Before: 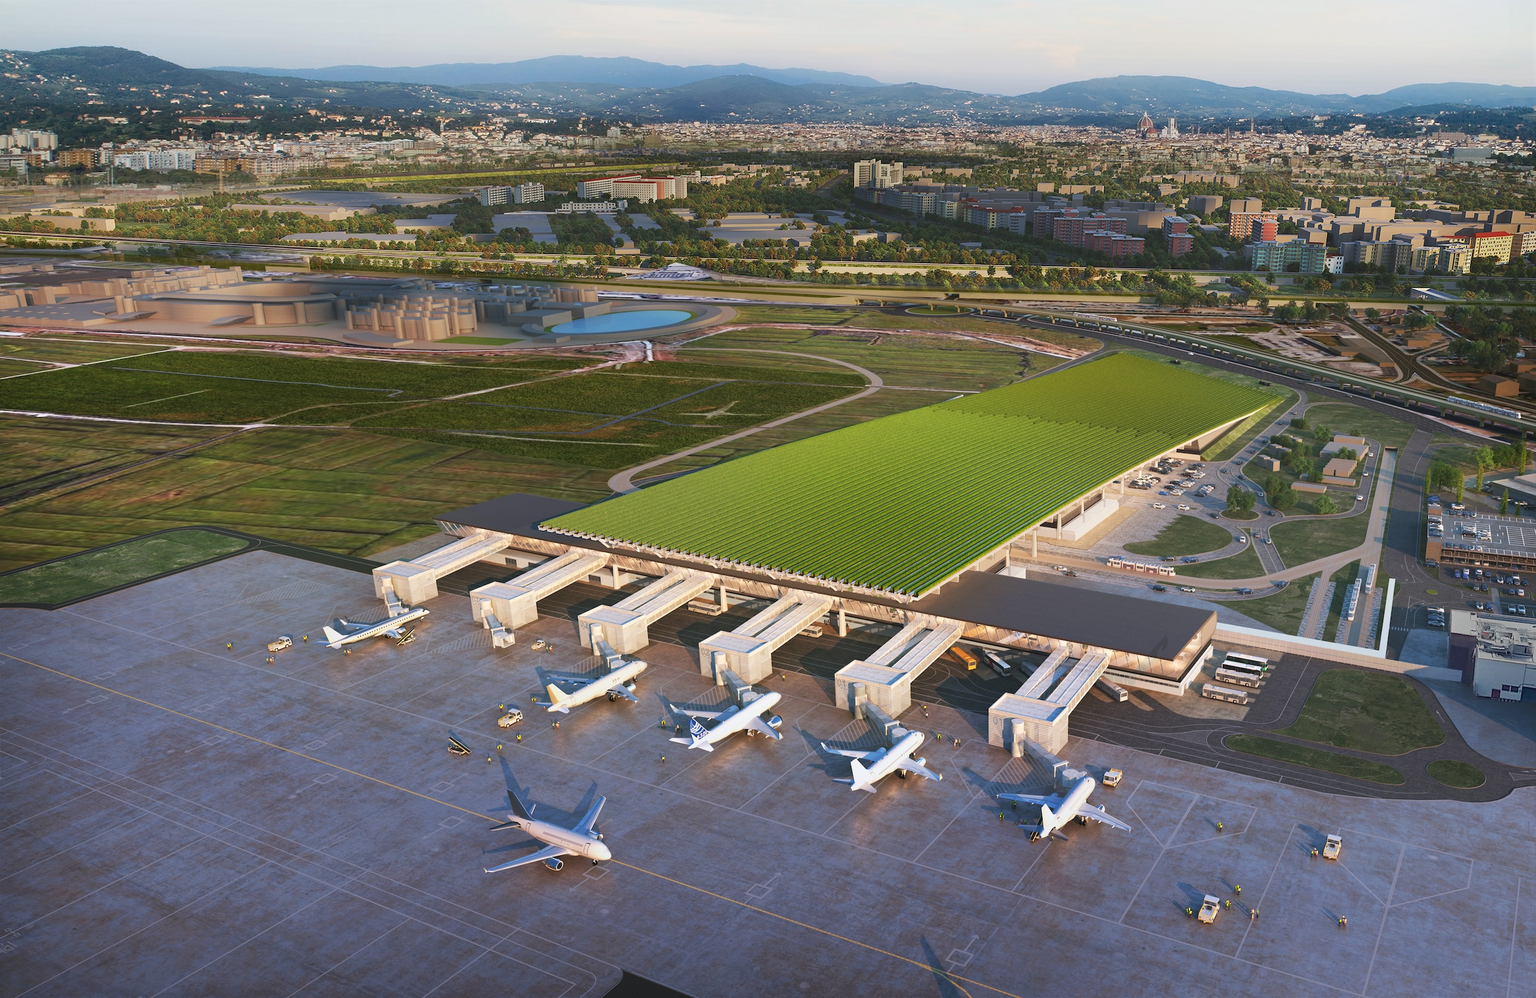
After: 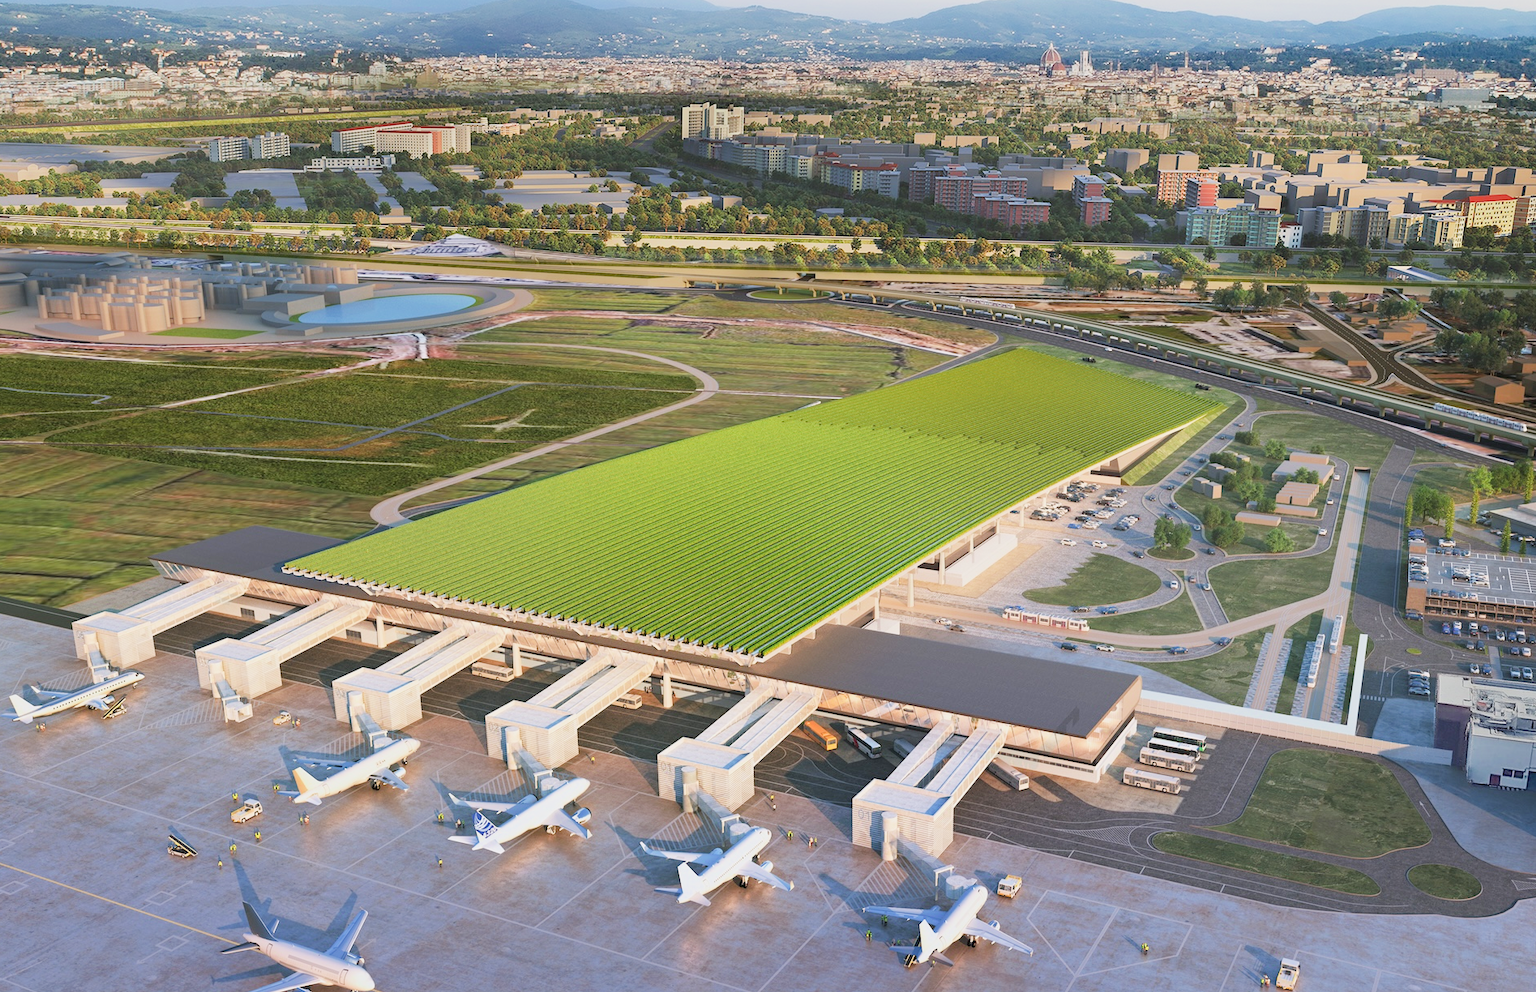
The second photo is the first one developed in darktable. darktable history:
exposure: black level correction 0, exposure 1 EV, compensate exposure bias true, compensate highlight preservation false
crop and rotate: left 20.582%, top 7.831%, right 0.446%, bottom 13.592%
filmic rgb: black relative exposure -7.65 EV, white relative exposure 4.56 EV, threshold 5.97 EV, hardness 3.61, enable highlight reconstruction true
